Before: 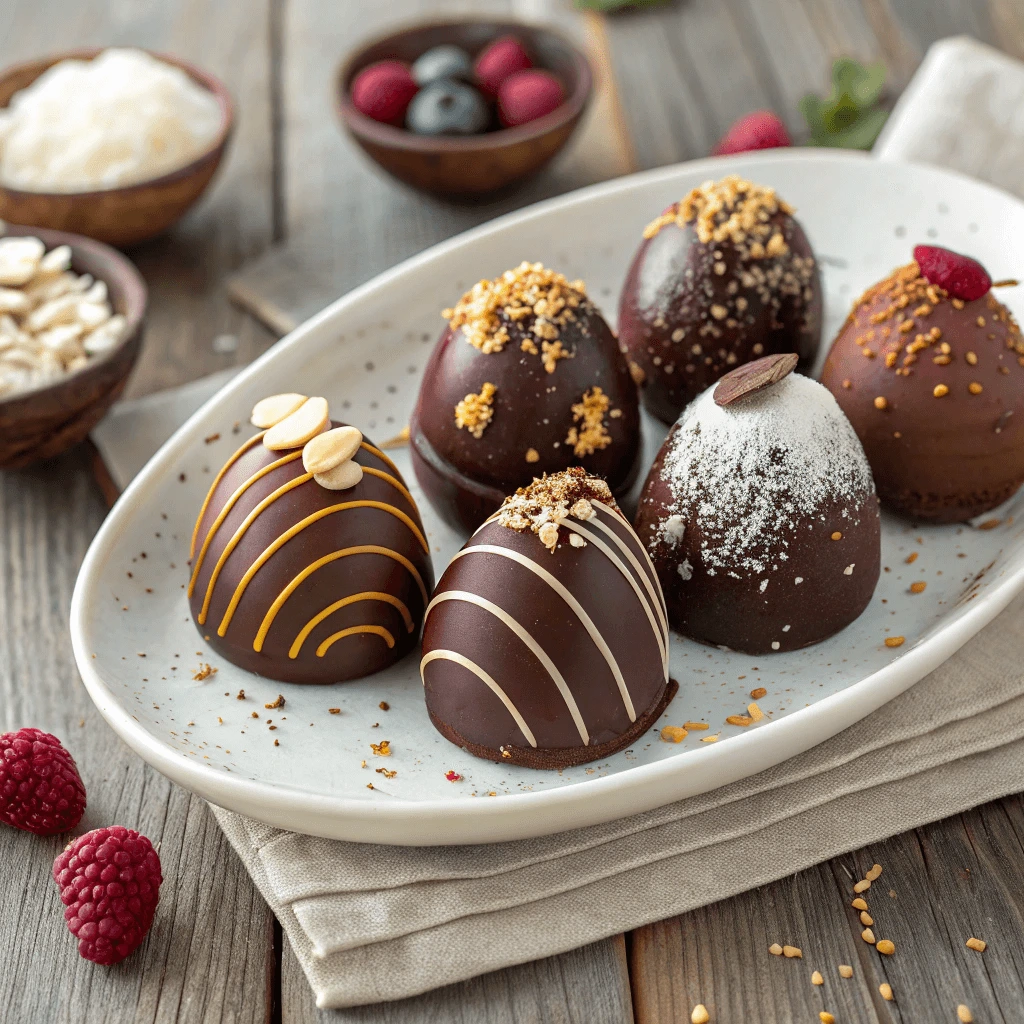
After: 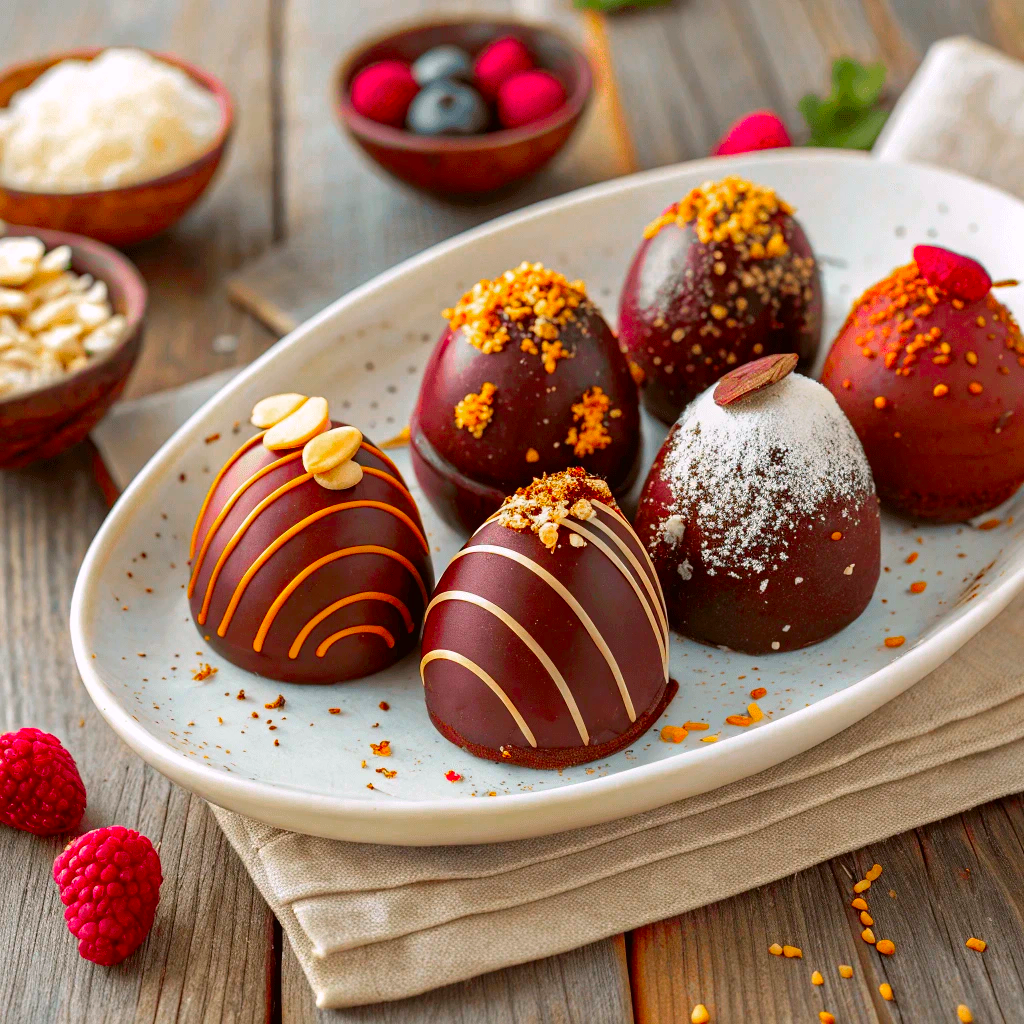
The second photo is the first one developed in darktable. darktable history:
color zones: curves: ch0 [(0, 0.5) (0.143, 0.5) (0.286, 0.456) (0.429, 0.5) (0.571, 0.5) (0.714, 0.5) (0.857, 0.5) (1, 0.5)]; ch1 [(0, 0.5) (0.143, 0.5) (0.286, 0.422) (0.429, 0.5) (0.571, 0.5) (0.714, 0.5) (0.857, 0.5) (1, 0.5)]
color correction: highlights a* 1.68, highlights b* -1.82, saturation 2.46
